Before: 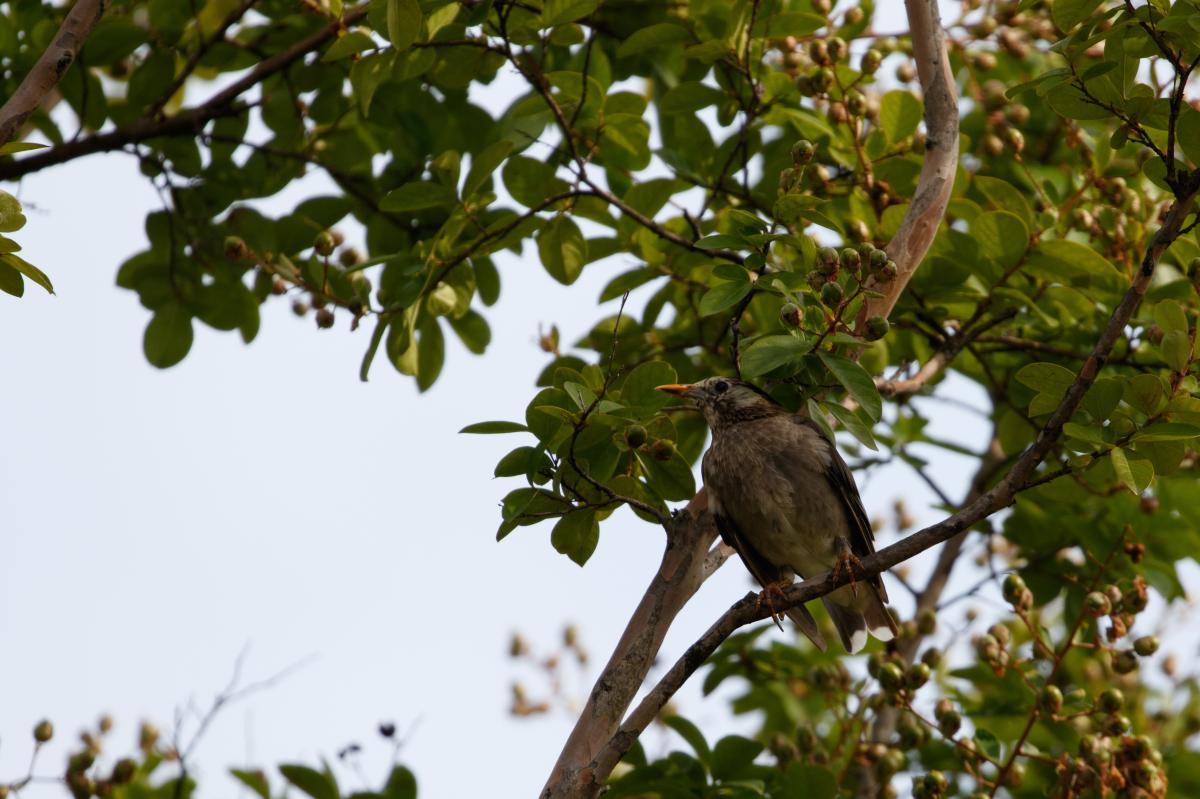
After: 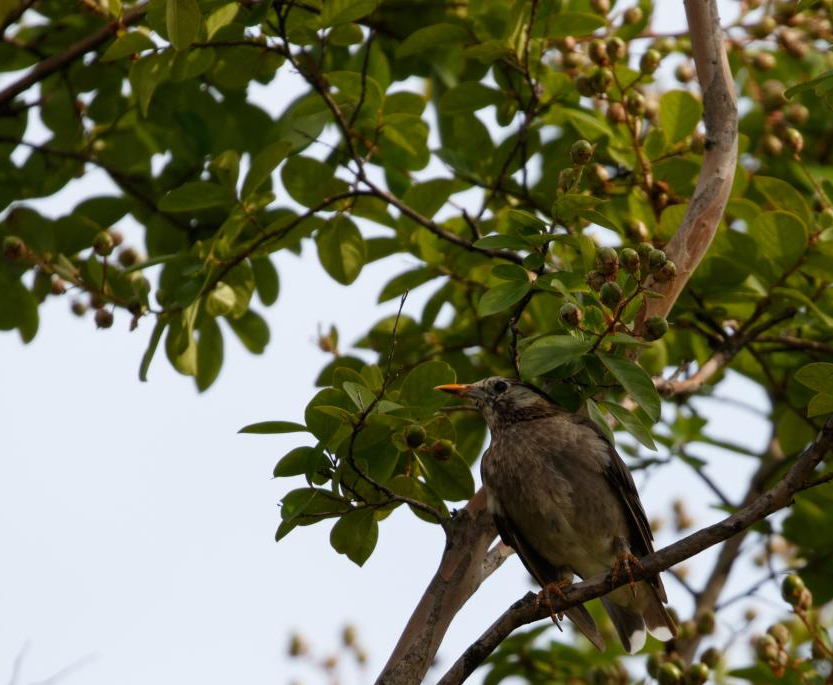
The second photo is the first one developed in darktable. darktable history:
crop: left 18.431%, right 12.101%, bottom 14.151%
